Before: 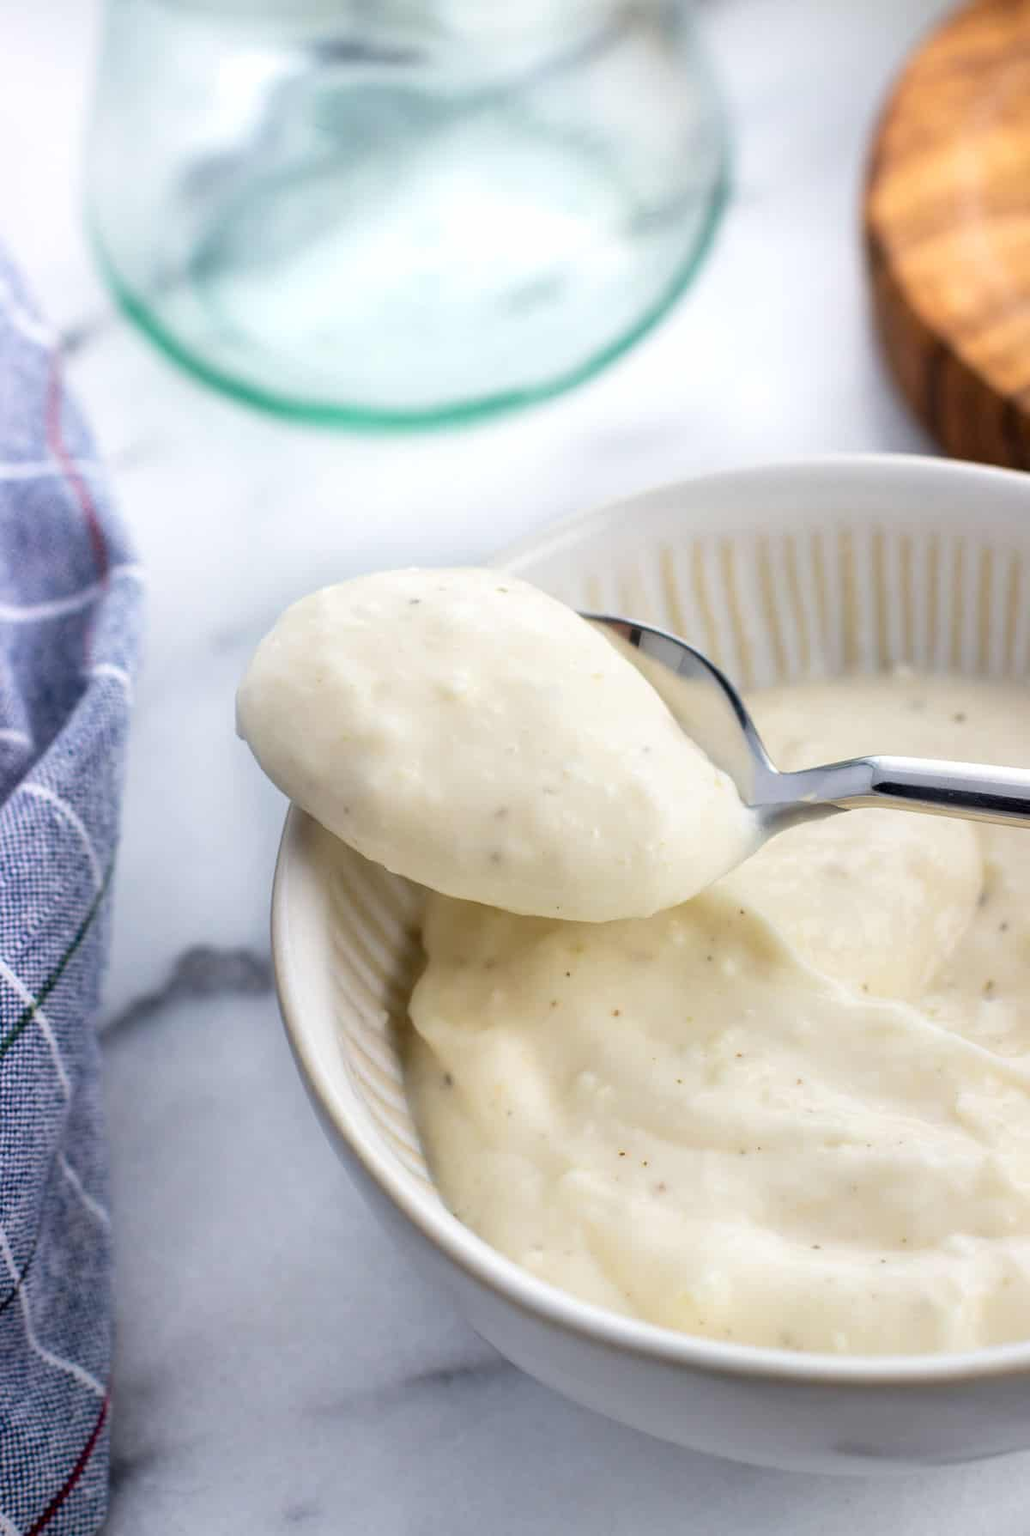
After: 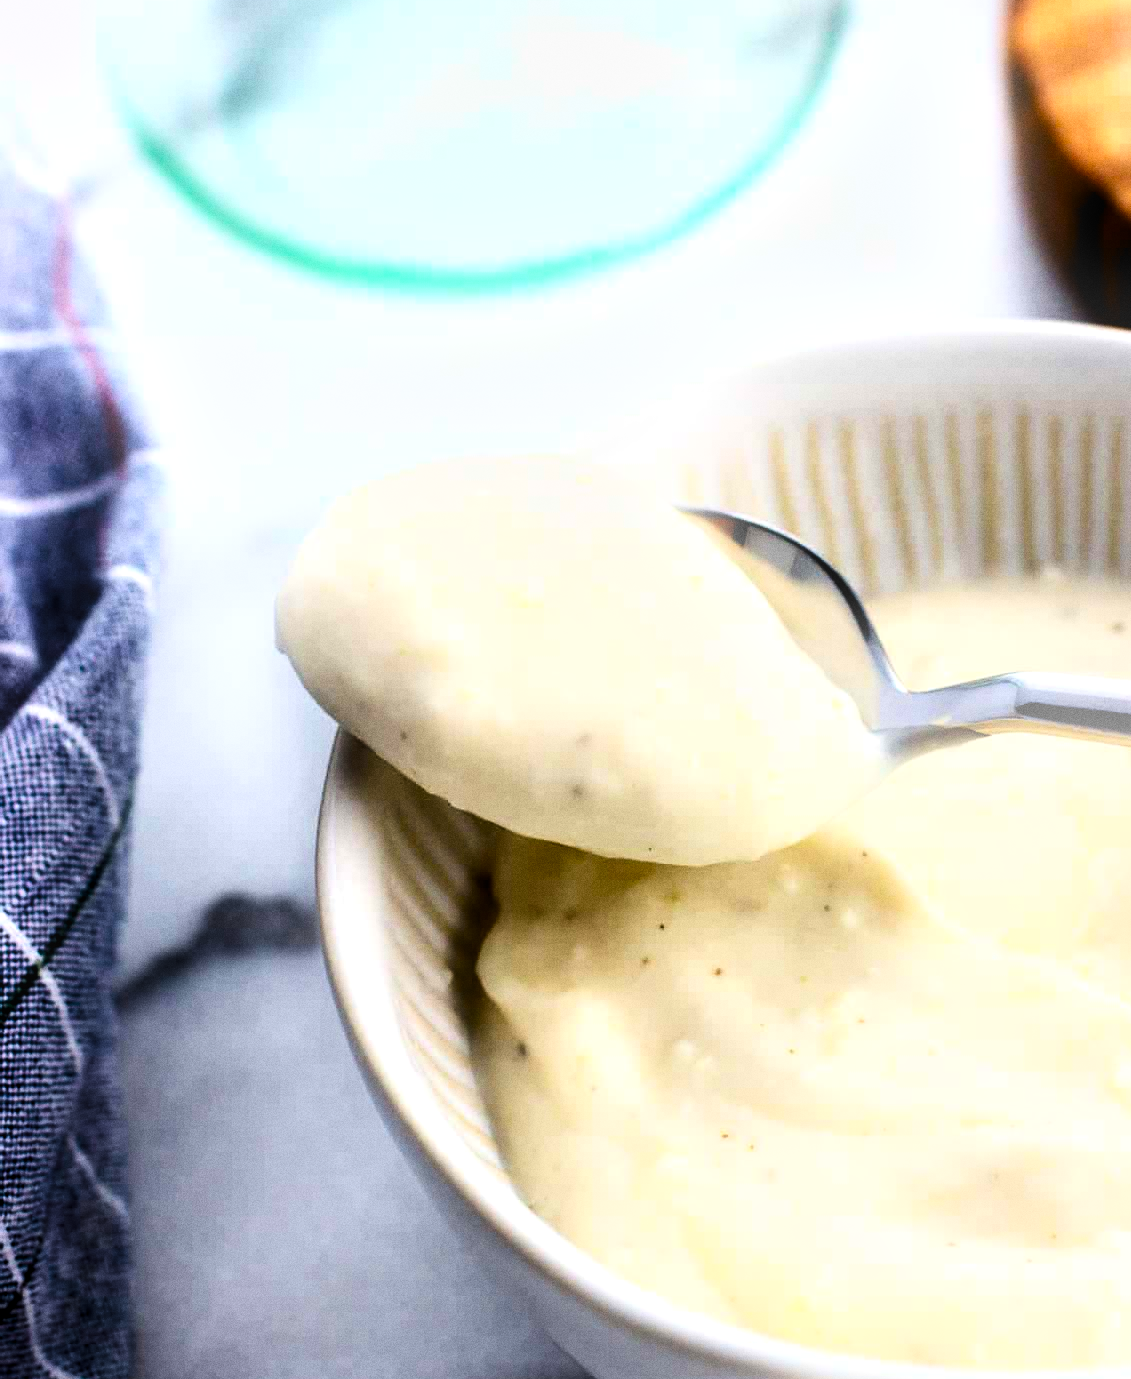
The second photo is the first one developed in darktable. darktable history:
contrast brightness saturation: contrast 0.22, brightness -0.19, saturation 0.24
crop and rotate: angle 0.03°, top 11.643%, right 5.651%, bottom 11.189%
filmic rgb: black relative exposure -7.15 EV, white relative exposure 5.36 EV, hardness 3.02, color science v6 (2022)
tone equalizer: on, module defaults
grain: coarseness 0.09 ISO
color balance rgb: perceptual saturation grading › global saturation 20%, perceptual saturation grading › highlights -25%, perceptual saturation grading › shadows 50%
levels: levels [0.044, 0.475, 0.791]
bloom: size 9%, threshold 100%, strength 7%
